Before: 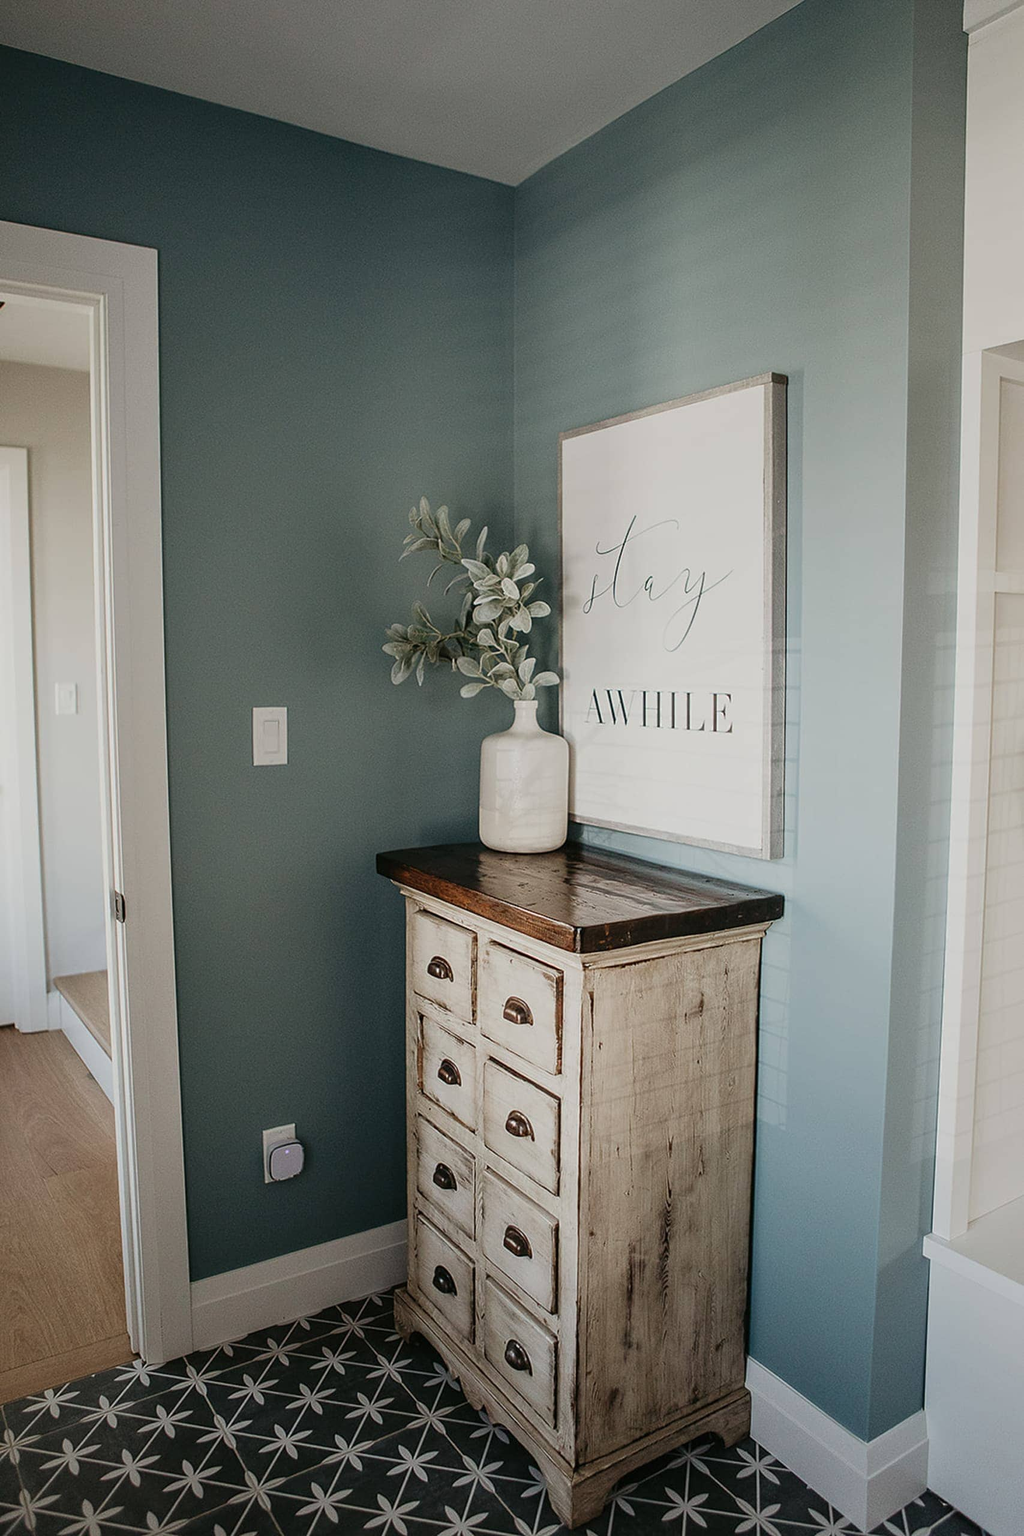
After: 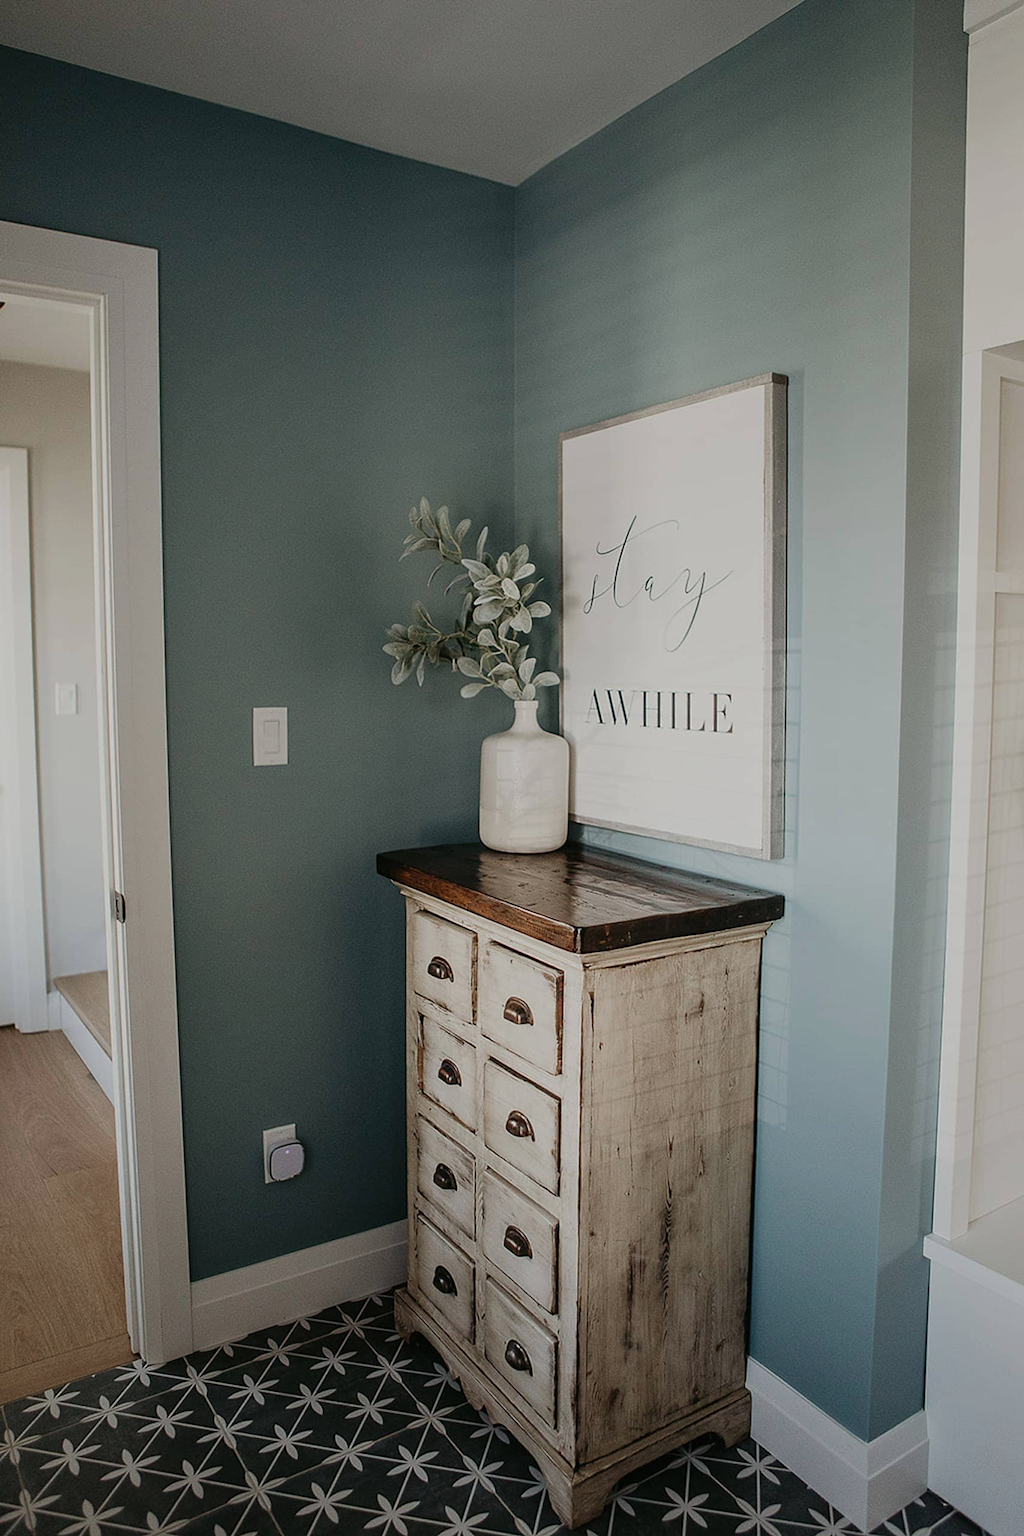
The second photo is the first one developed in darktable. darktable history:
exposure: exposure -0.267 EV, compensate highlight preservation false
